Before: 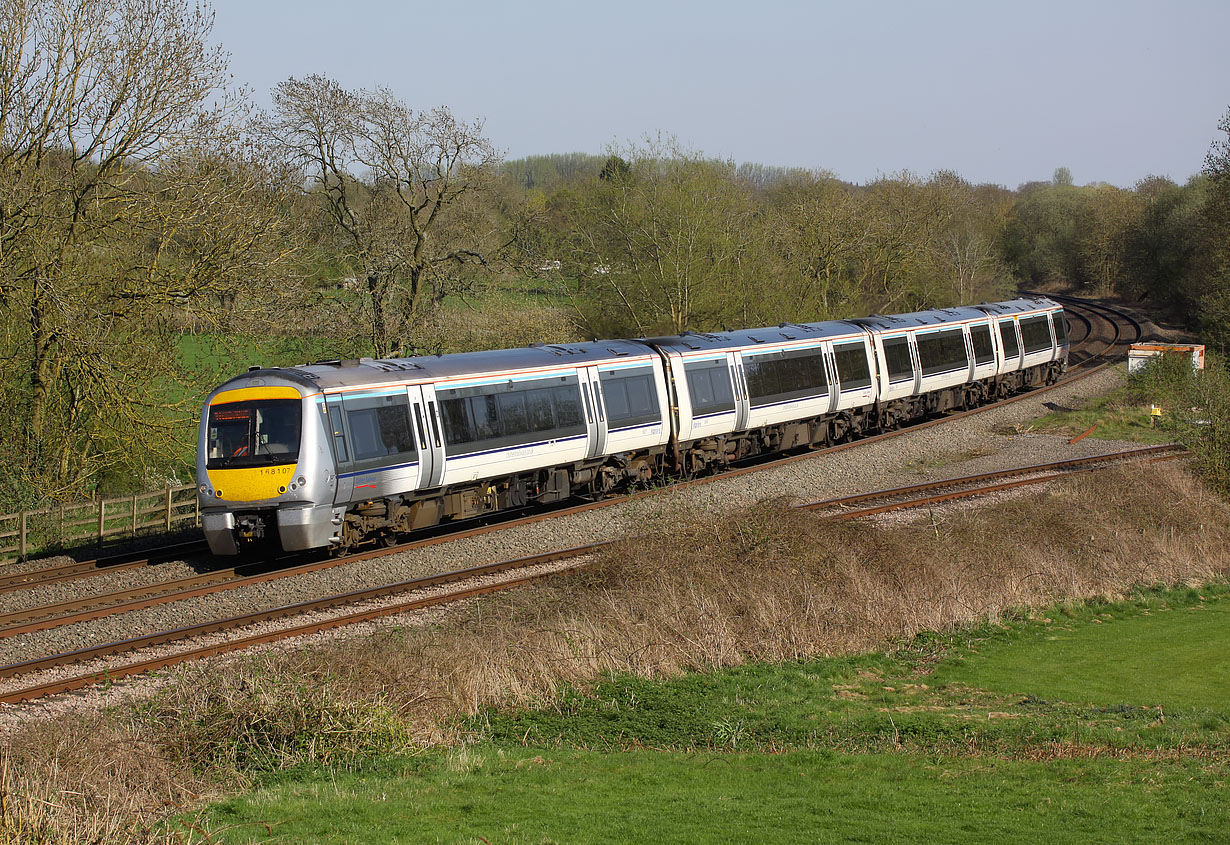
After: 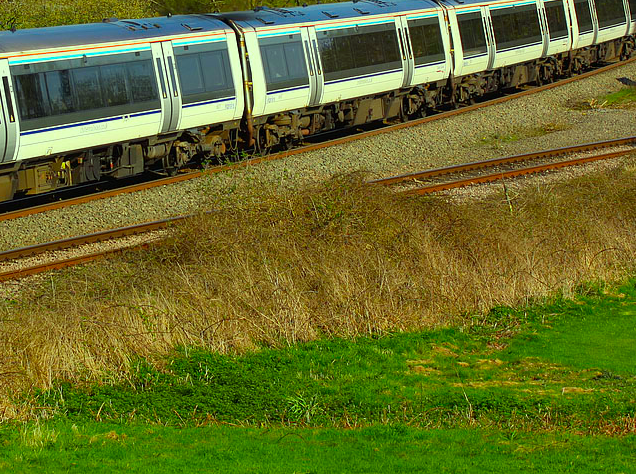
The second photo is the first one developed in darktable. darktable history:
crop: left 34.641%, top 38.477%, right 13.611%, bottom 5.386%
color correction: highlights a* -11.02, highlights b* 9.9, saturation 1.71
